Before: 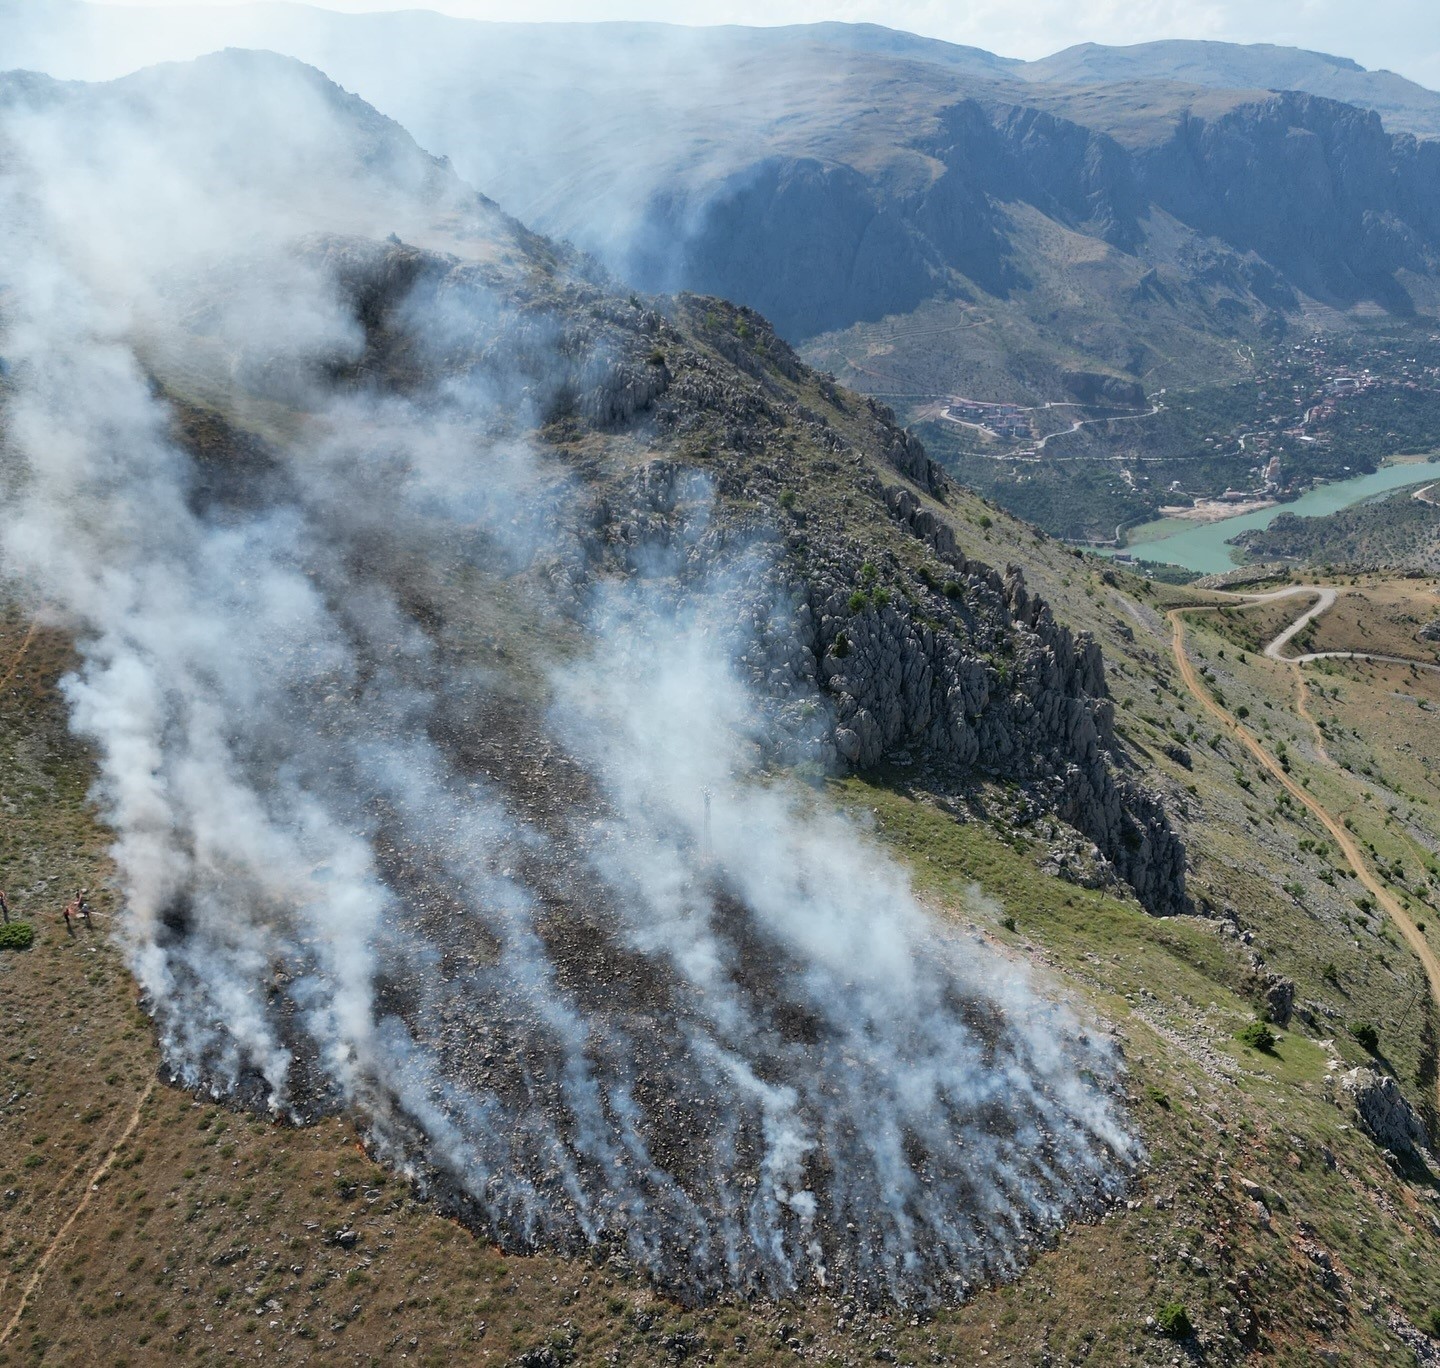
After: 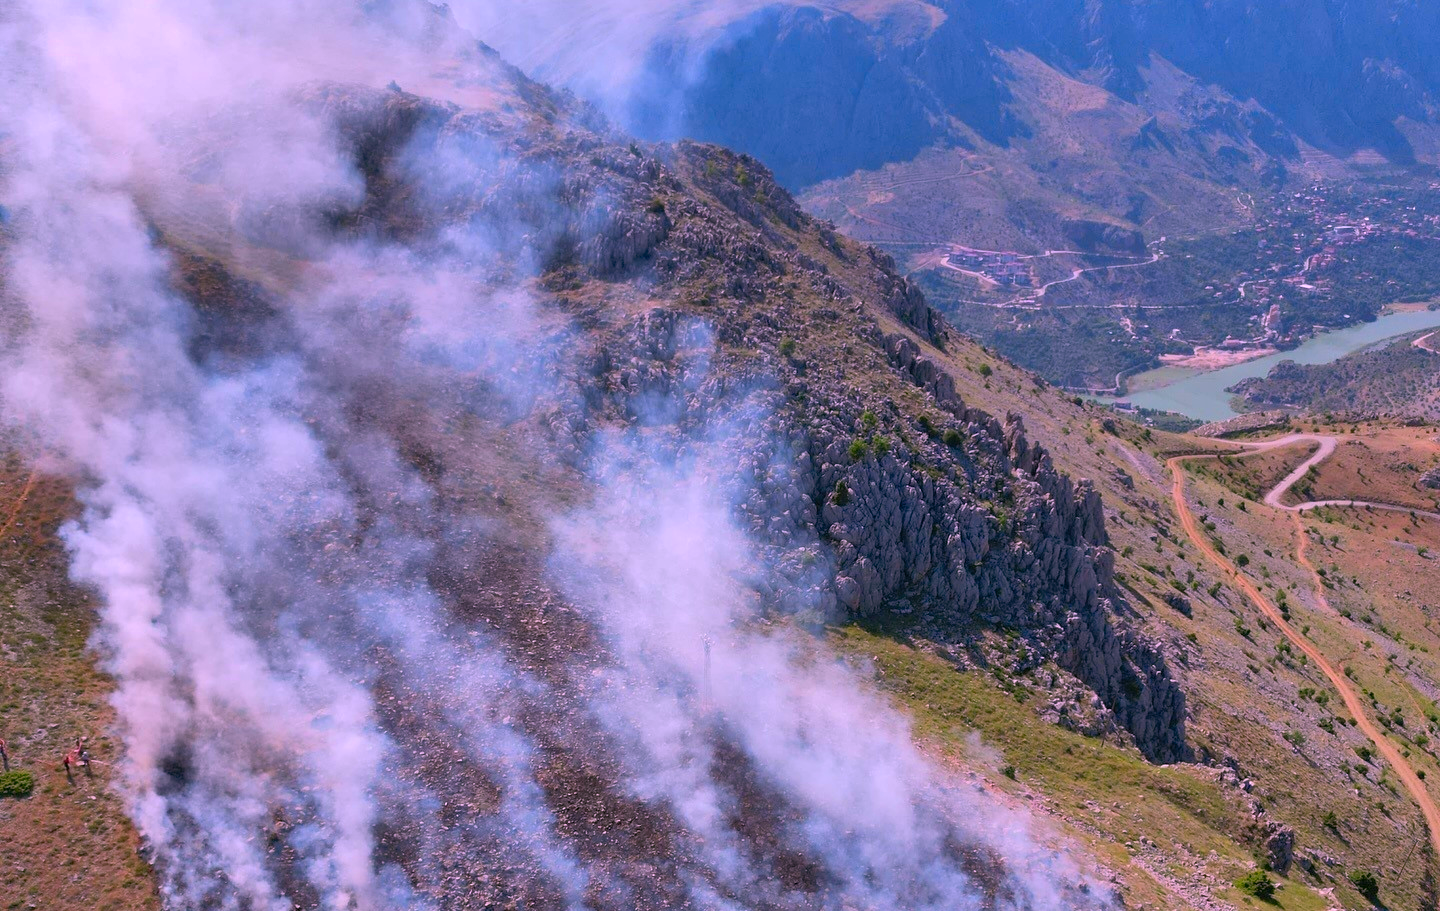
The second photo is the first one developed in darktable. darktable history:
color correction: highlights a* 19.37, highlights b* -11.6, saturation 1.67
crop: top 11.142%, bottom 22.259%
shadows and highlights: on, module defaults
